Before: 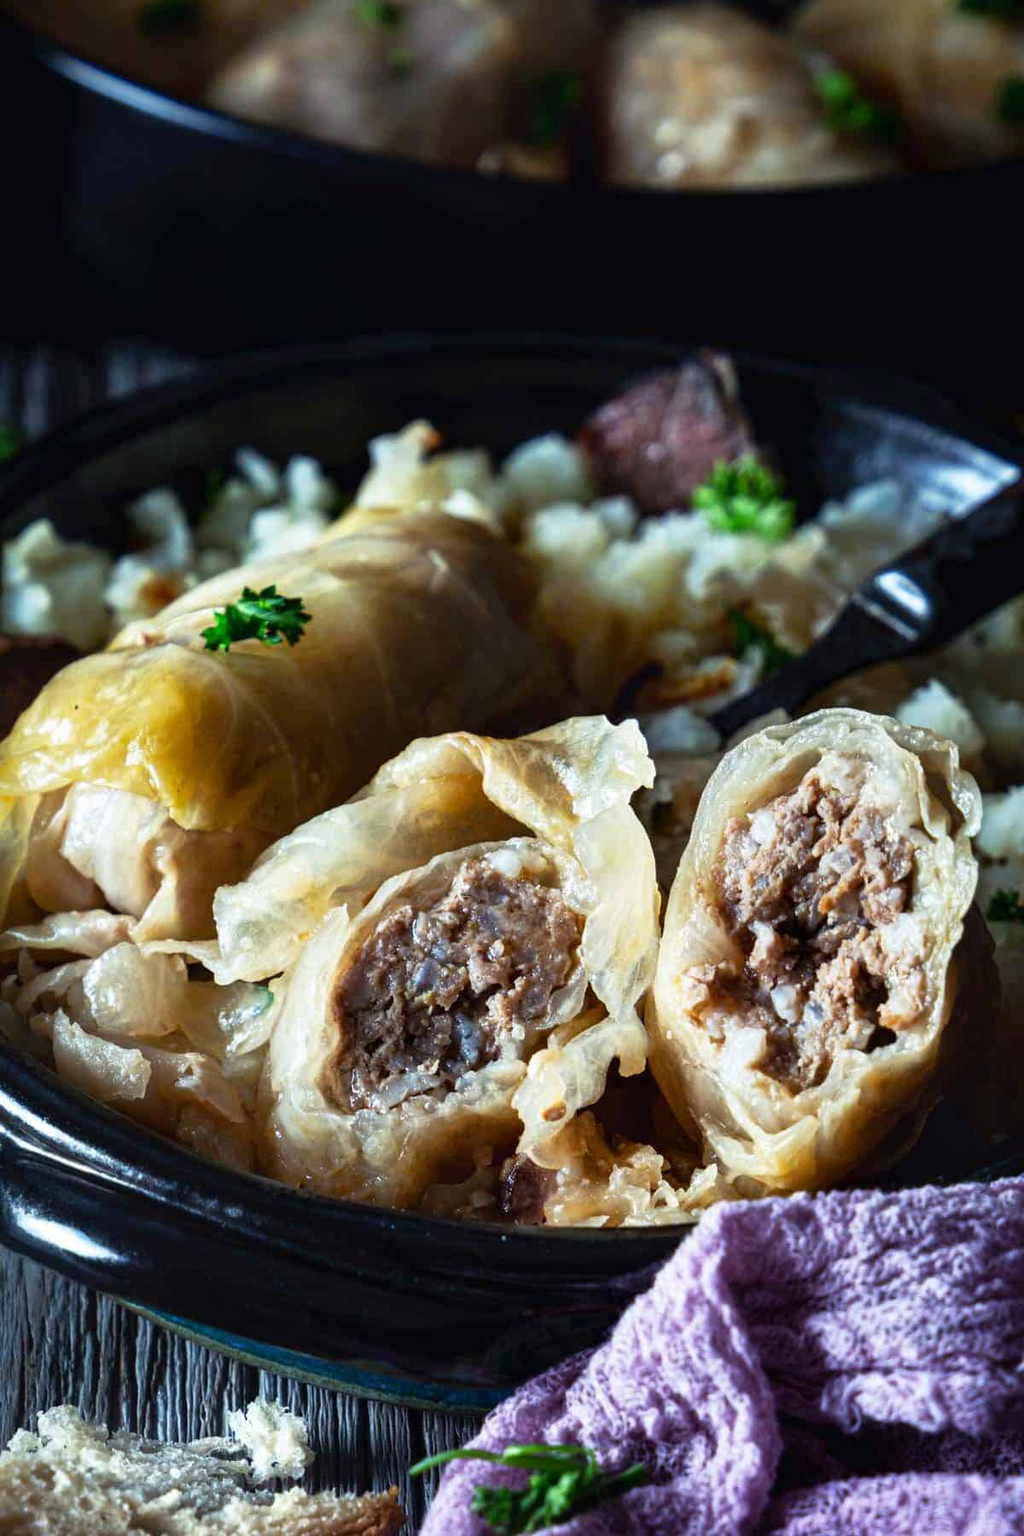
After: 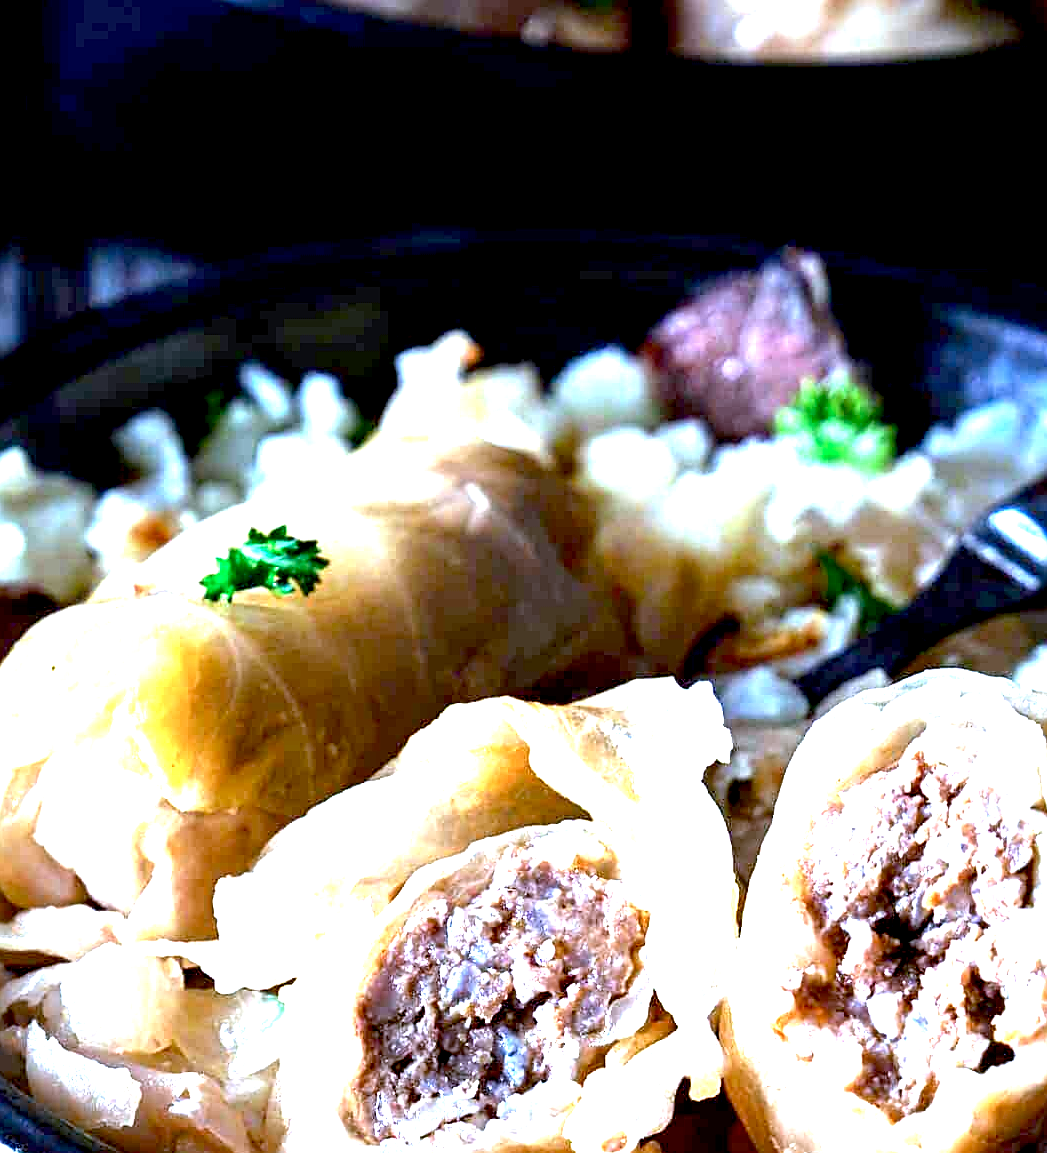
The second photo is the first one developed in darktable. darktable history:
exposure: black level correction 0.005, exposure 2.076 EV, compensate highlight preservation false
crop: left 3.015%, top 8.994%, right 9.663%, bottom 26.927%
color calibration: illuminant as shot in camera, x 0.379, y 0.397, temperature 4142.92 K
sharpen: on, module defaults
